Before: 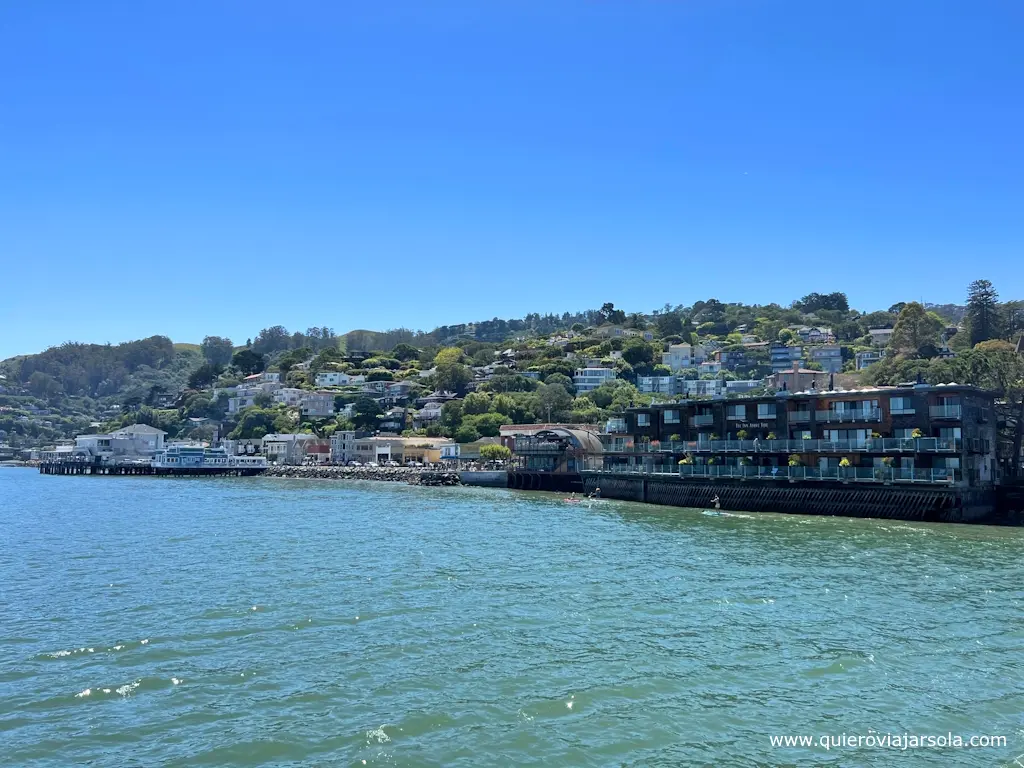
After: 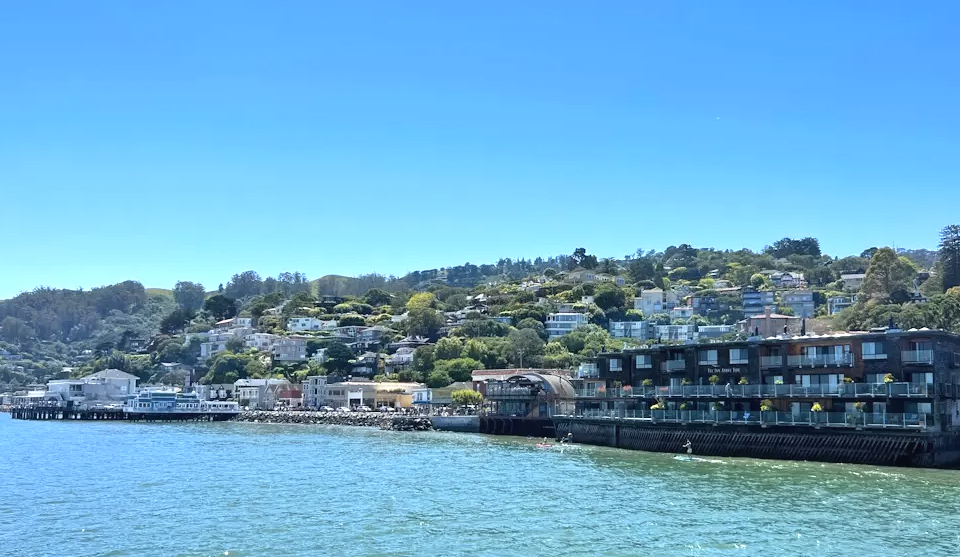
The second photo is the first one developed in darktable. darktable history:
crop: left 2.737%, top 7.287%, right 3.421%, bottom 20.179%
exposure: black level correction -0.002, exposure 0.54 EV, compensate highlight preservation false
contrast equalizer: y [[0.5 ×6], [0.5 ×6], [0.5 ×6], [0 ×6], [0, 0, 0, 0.581, 0.011, 0]]
